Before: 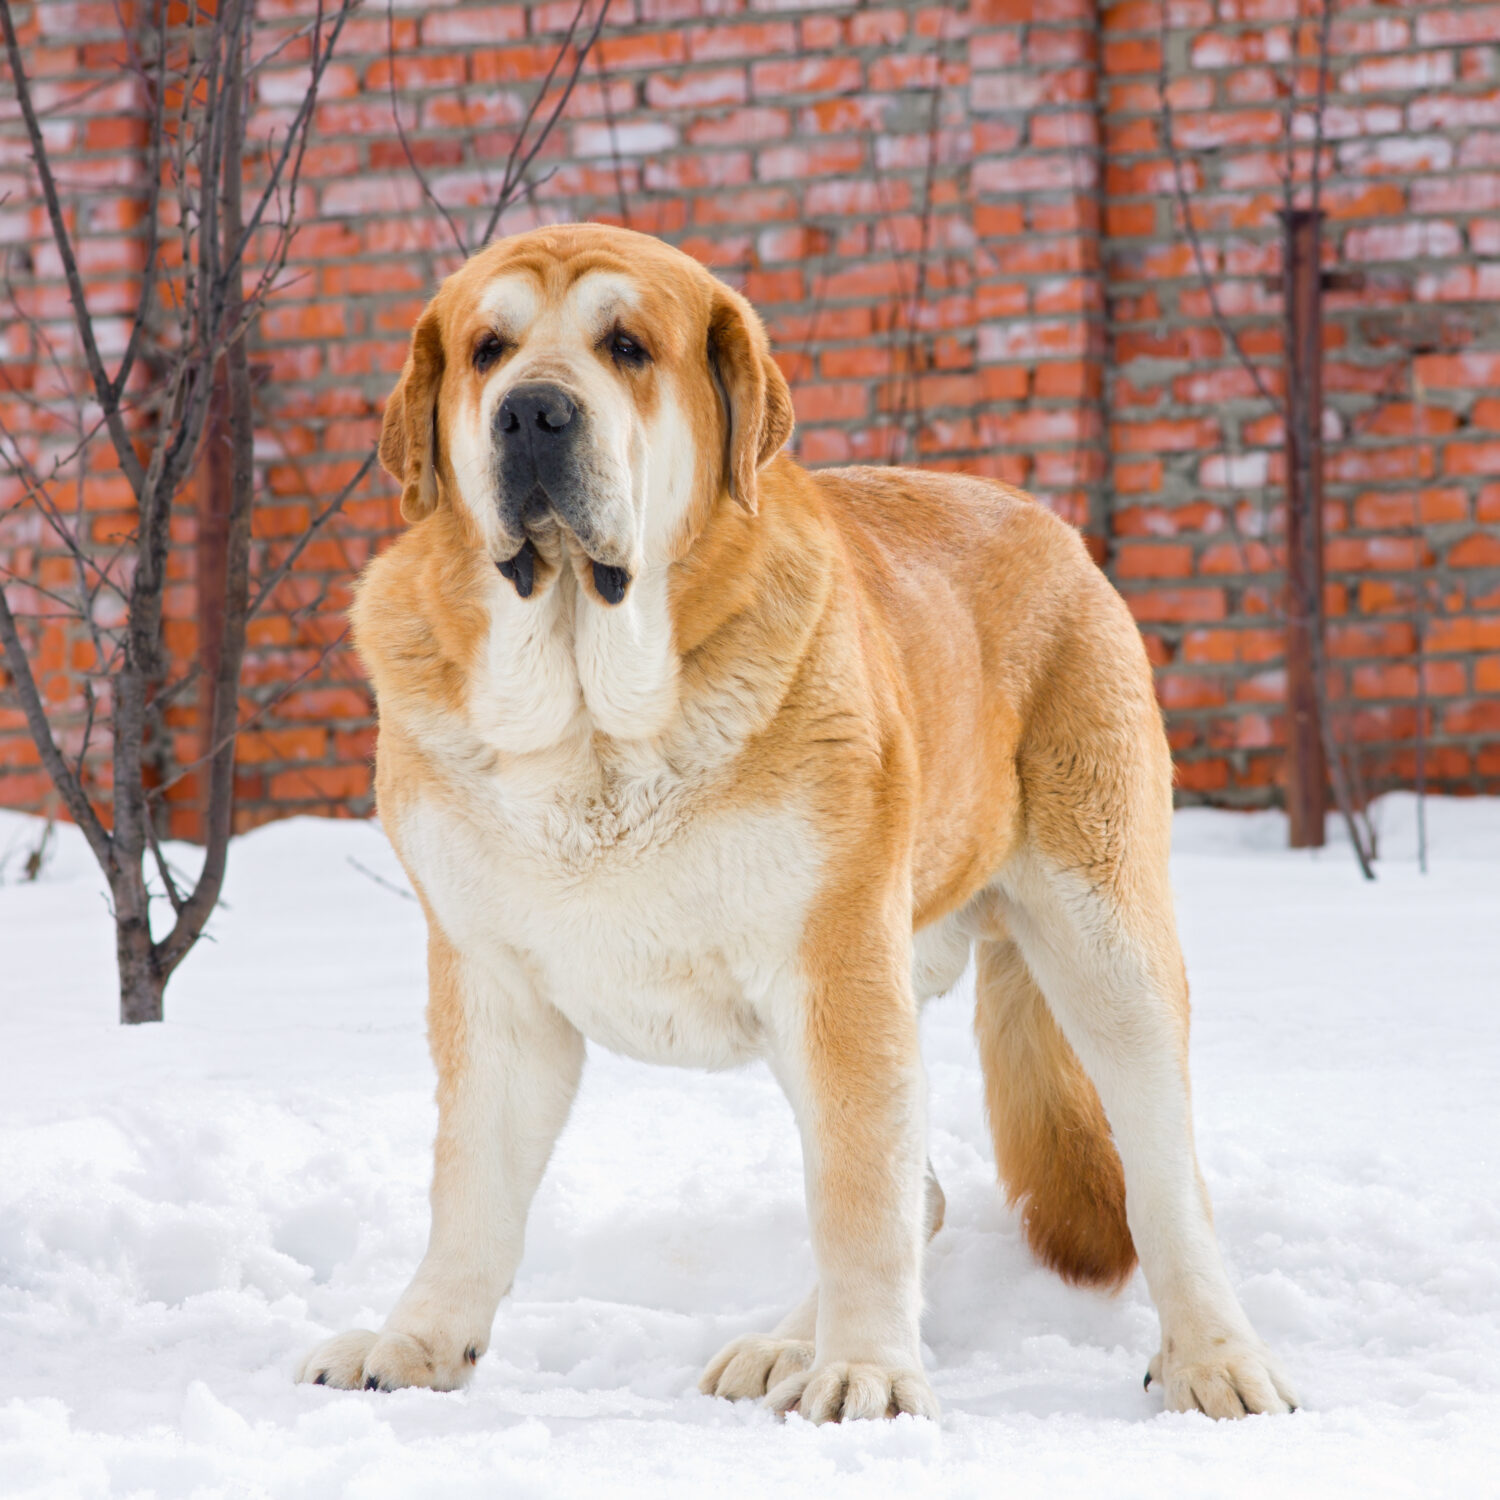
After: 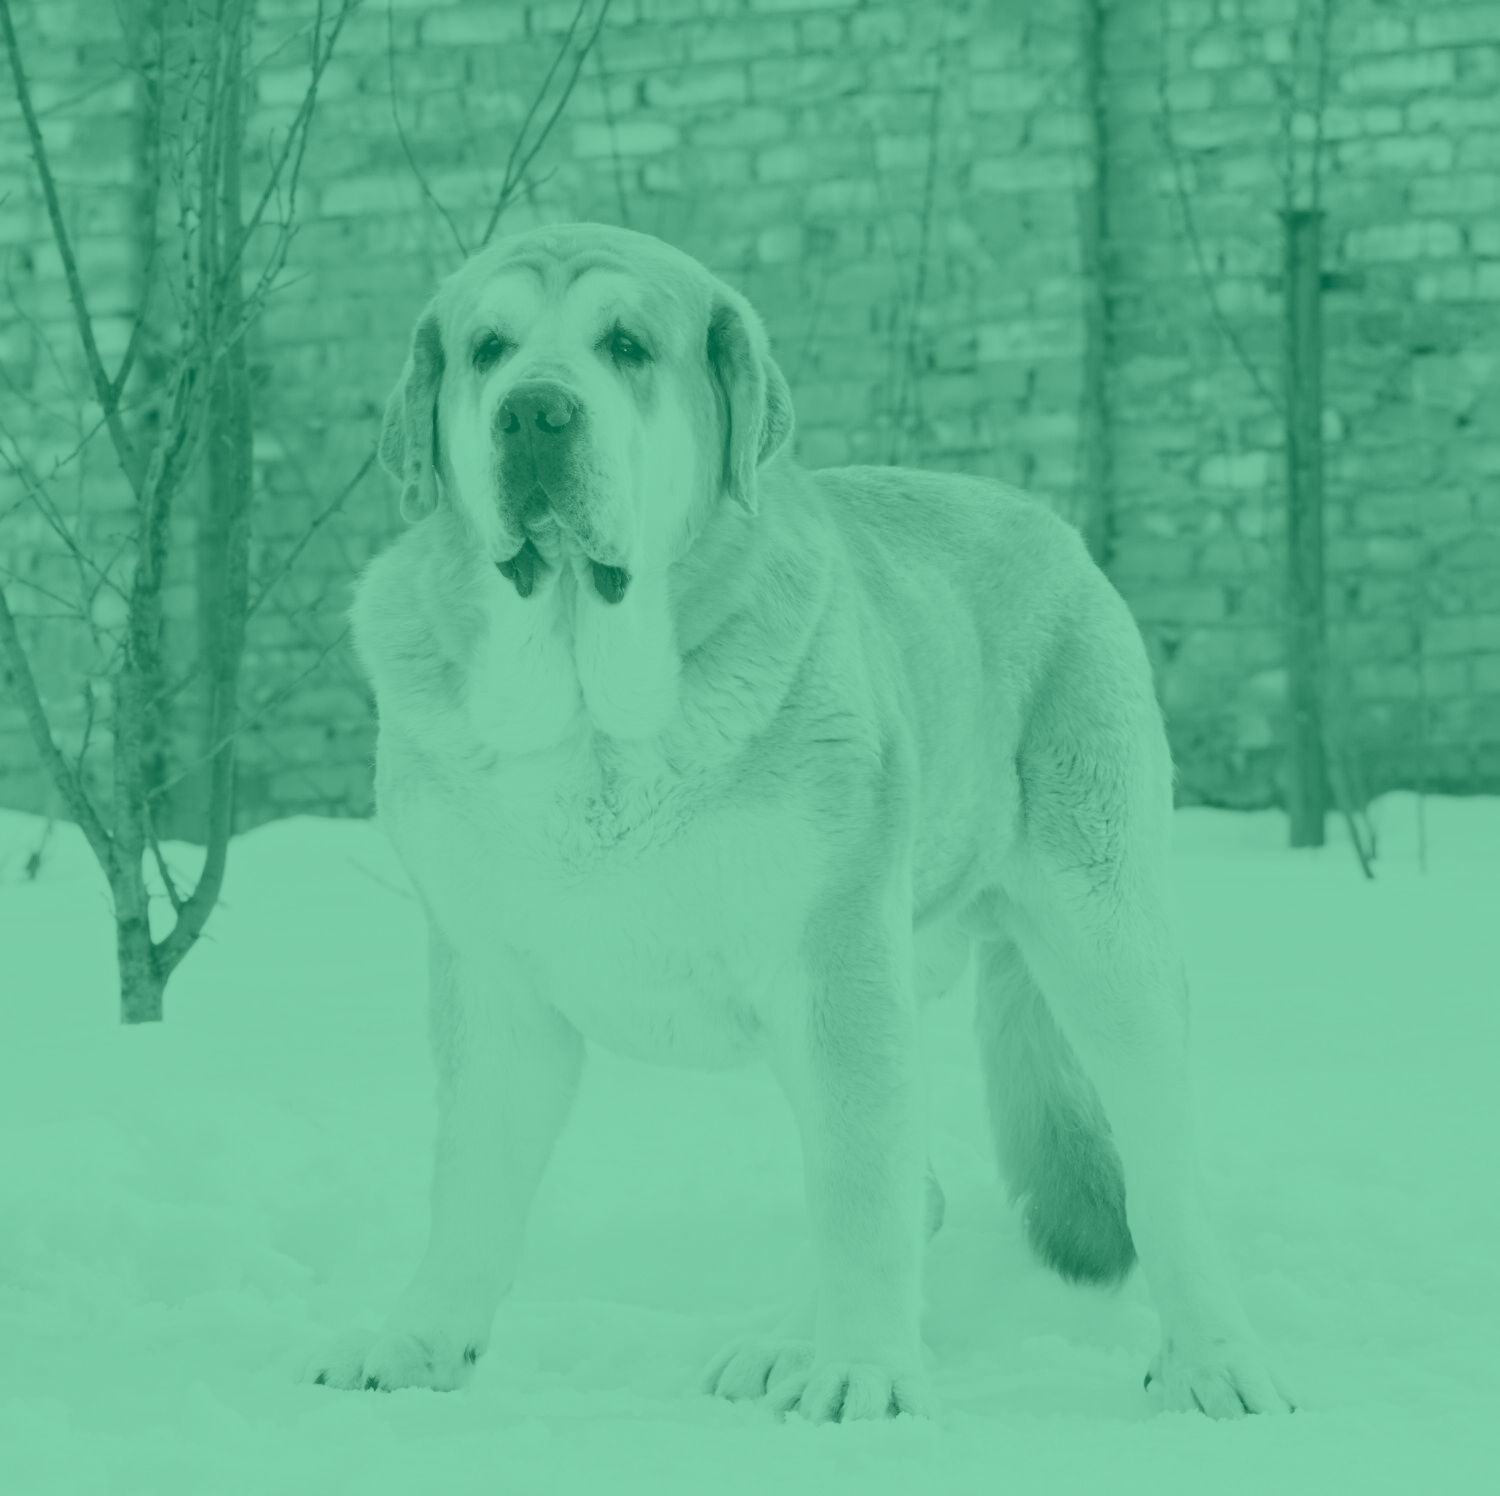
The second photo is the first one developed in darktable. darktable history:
exposure: black level correction -0.008, exposure 0.067 EV, compensate highlight preservation false
filmic rgb: black relative exposure -7.65 EV, white relative exposure 4.56 EV, hardness 3.61, contrast 1.106
crop: top 0.05%, bottom 0.098%
white balance: red 0.931, blue 1.11
colorize: hue 147.6°, saturation 65%, lightness 21.64%
